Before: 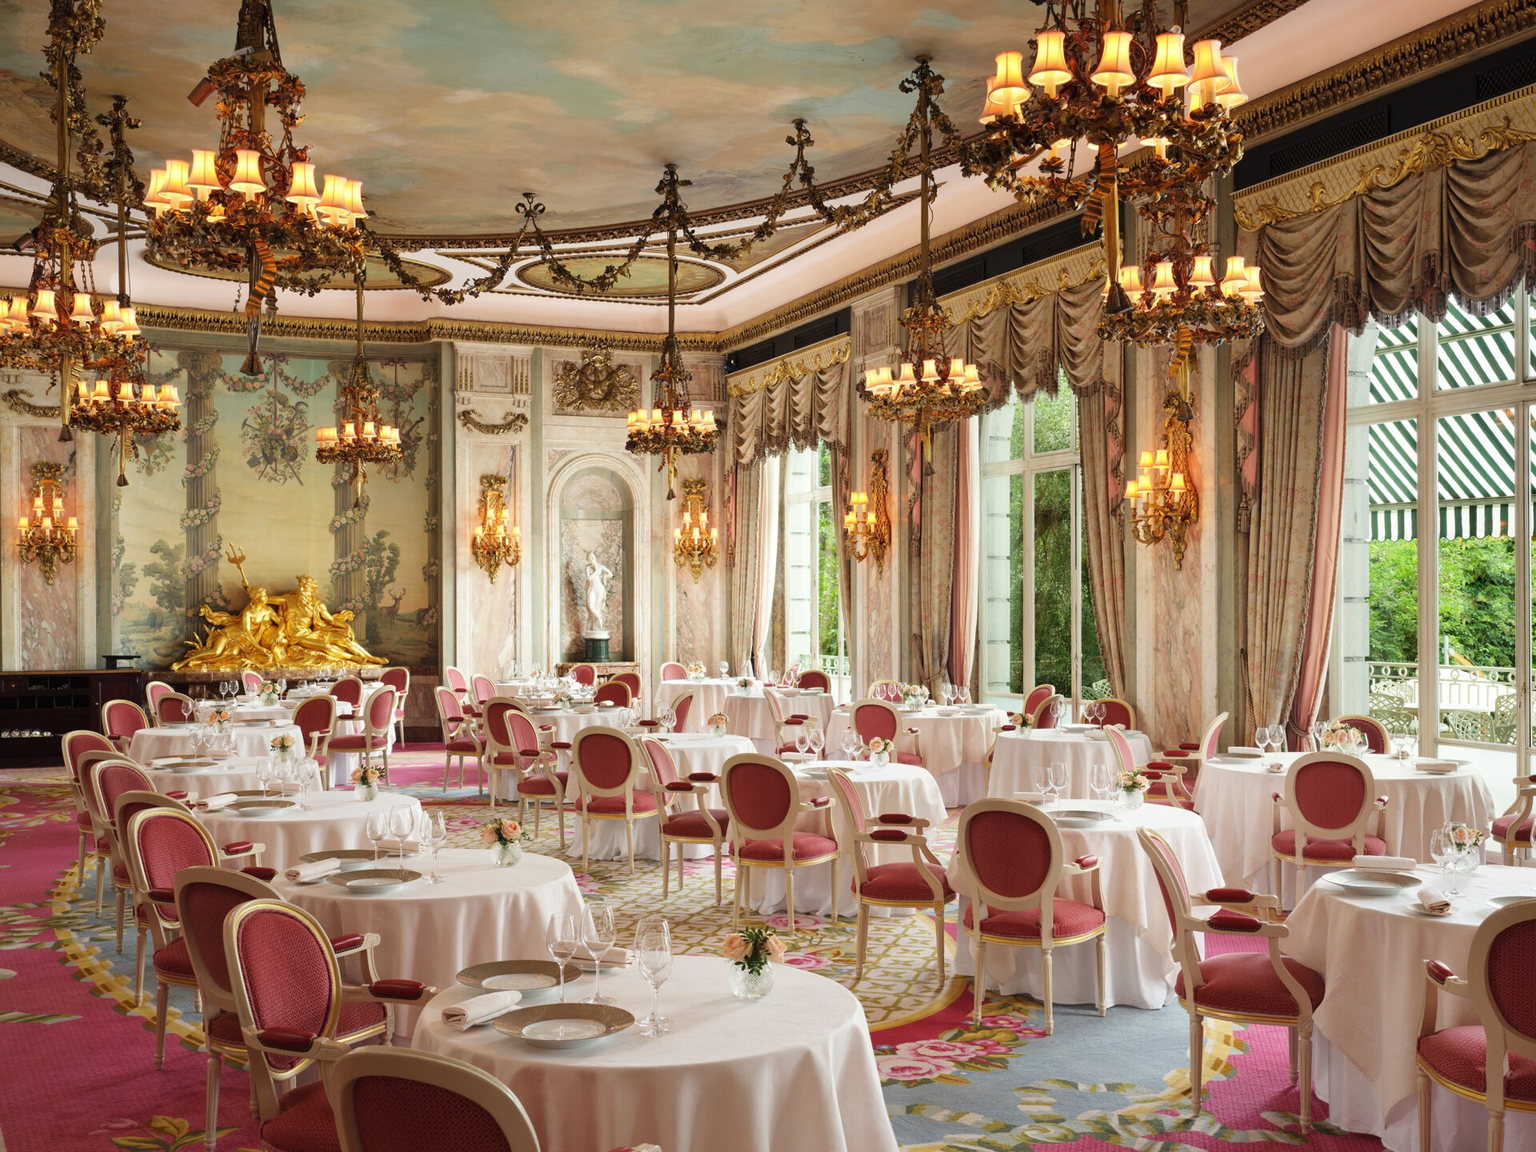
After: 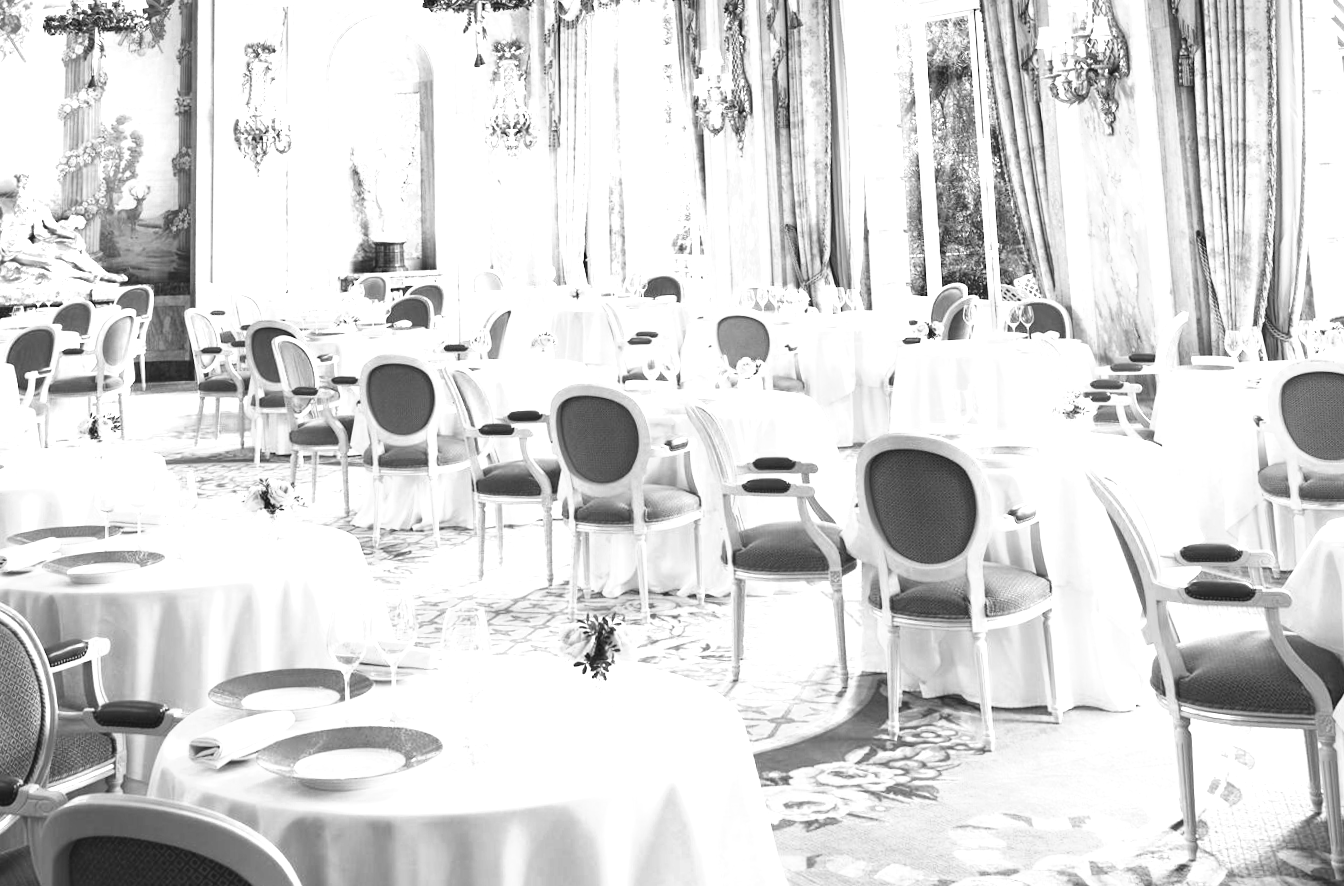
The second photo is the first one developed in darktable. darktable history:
exposure: black level correction 0, exposure 1.45 EV, compensate exposure bias true, compensate highlight preservation false
crop and rotate: left 17.299%, top 35.115%, right 7.015%, bottom 1.024%
rotate and perspective: rotation -1.68°, lens shift (vertical) -0.146, crop left 0.049, crop right 0.912, crop top 0.032, crop bottom 0.96
color zones: curves: ch0 [(0.002, 0.593) (0.143, 0.417) (0.285, 0.541) (0.455, 0.289) (0.608, 0.327) (0.727, 0.283) (0.869, 0.571) (1, 0.603)]; ch1 [(0, 0) (0.143, 0) (0.286, 0) (0.429, 0) (0.571, 0) (0.714, 0) (0.857, 0)]
tone curve: curves: ch0 [(0, 0) (0.003, 0.047) (0.011, 0.047) (0.025, 0.049) (0.044, 0.051) (0.069, 0.055) (0.1, 0.066) (0.136, 0.089) (0.177, 0.12) (0.224, 0.155) (0.277, 0.205) (0.335, 0.281) (0.399, 0.37) (0.468, 0.47) (0.543, 0.574) (0.623, 0.687) (0.709, 0.801) (0.801, 0.89) (0.898, 0.963) (1, 1)], preserve colors none
